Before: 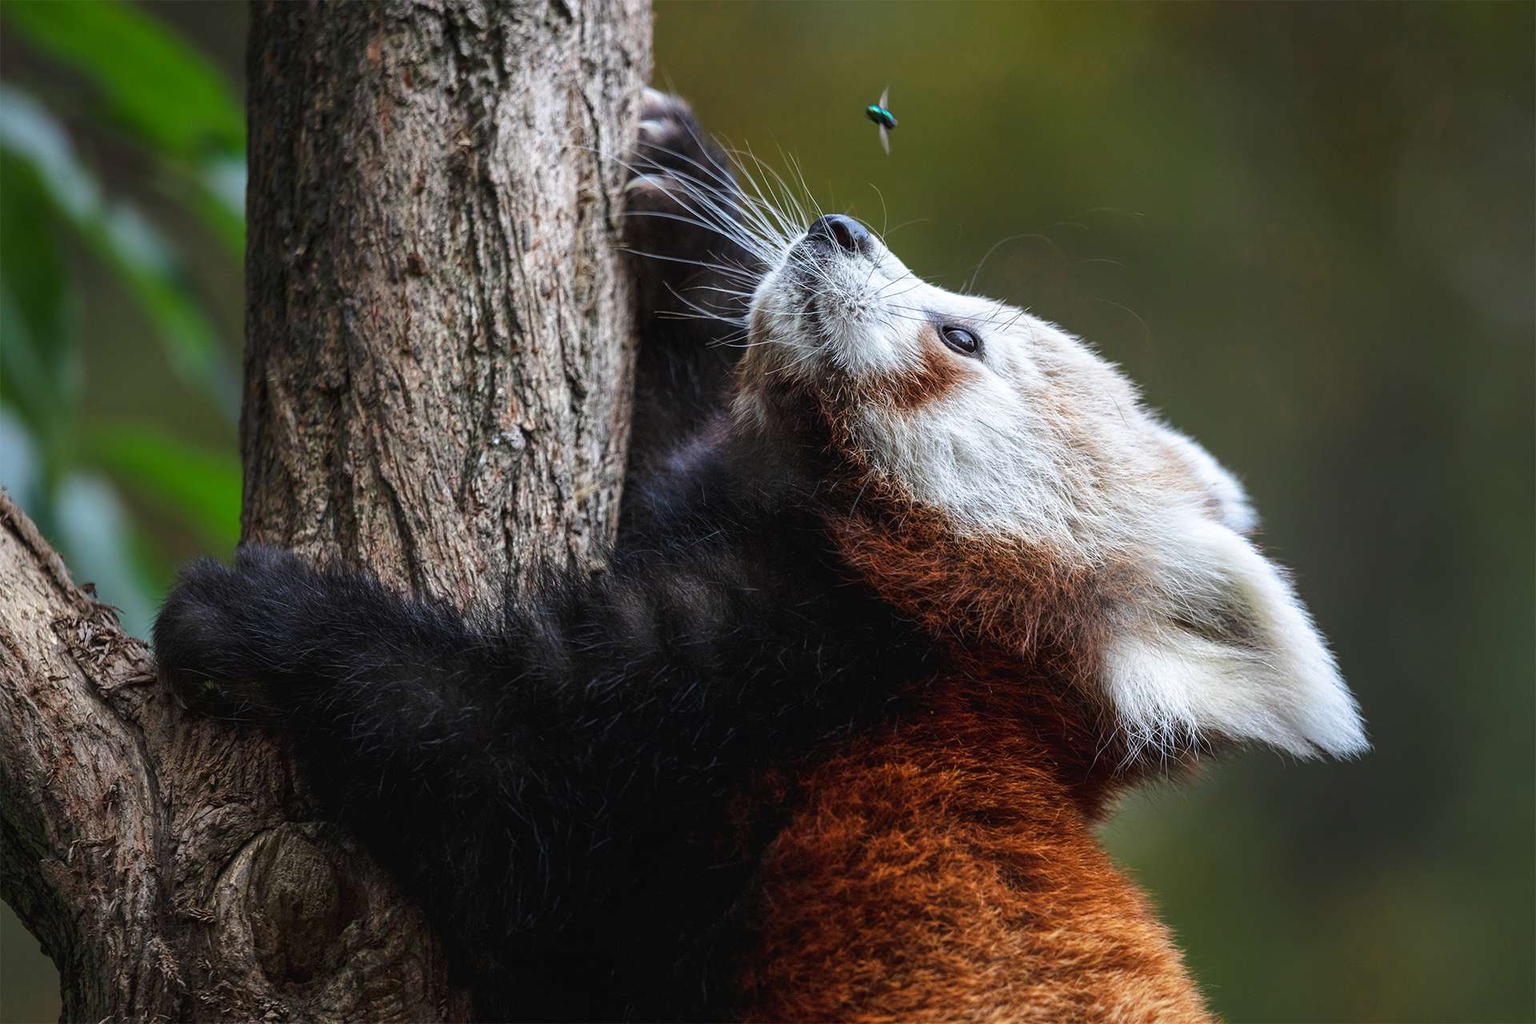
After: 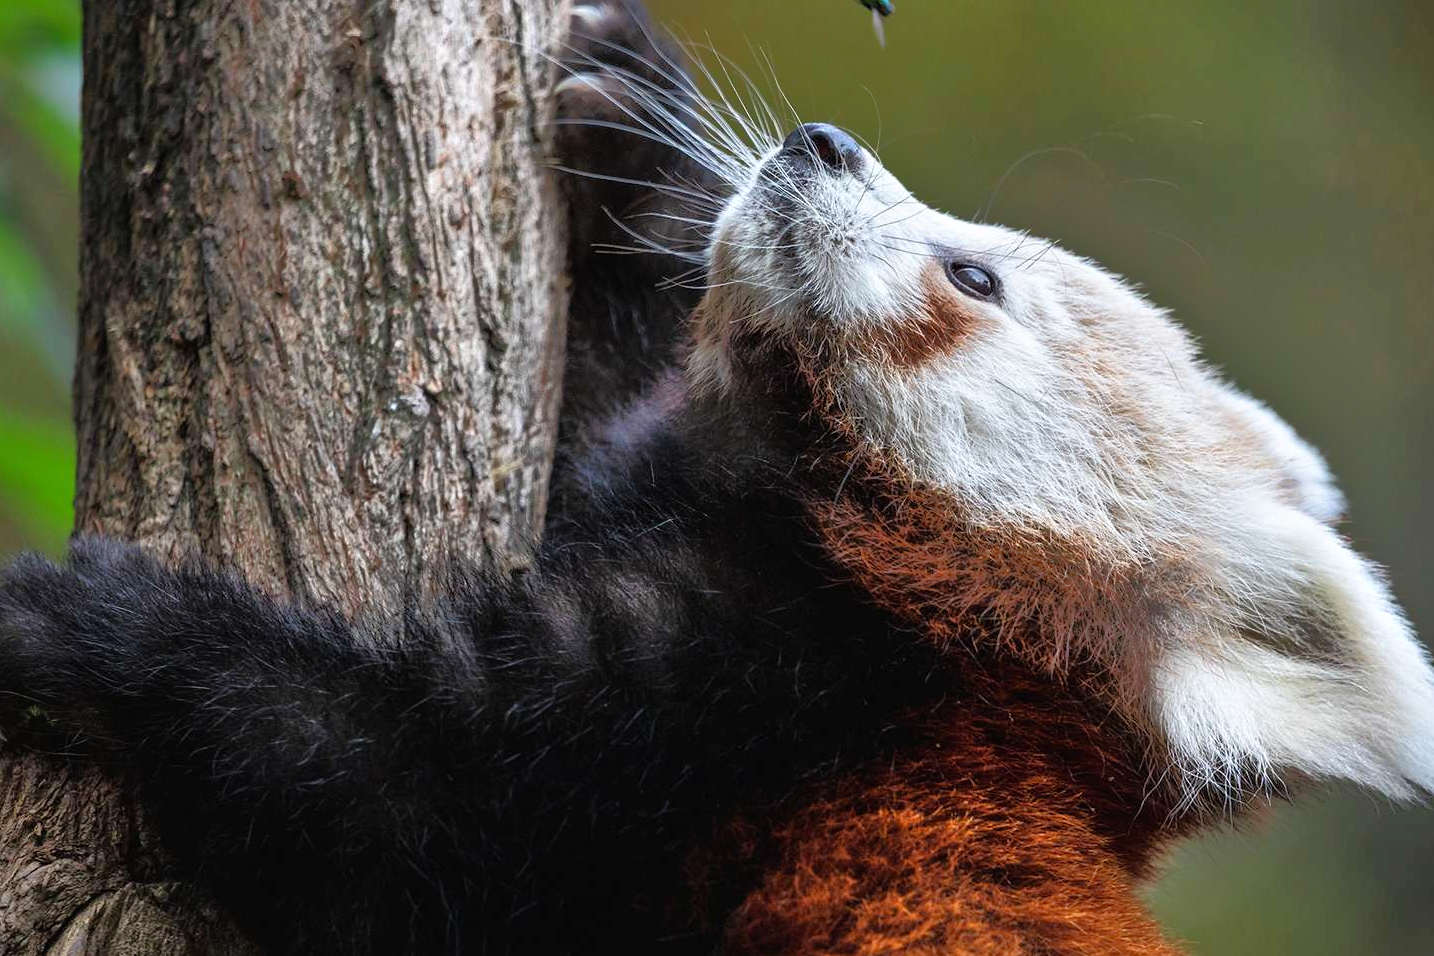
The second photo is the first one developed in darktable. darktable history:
crop and rotate: left 11.831%, top 11.346%, right 13.429%, bottom 13.899%
tone equalizer: -8 EV -0.528 EV, -7 EV -0.319 EV, -6 EV -0.083 EV, -5 EV 0.413 EV, -4 EV 0.985 EV, -3 EV 0.791 EV, -2 EV -0.01 EV, -1 EV 0.14 EV, +0 EV -0.012 EV, smoothing 1
